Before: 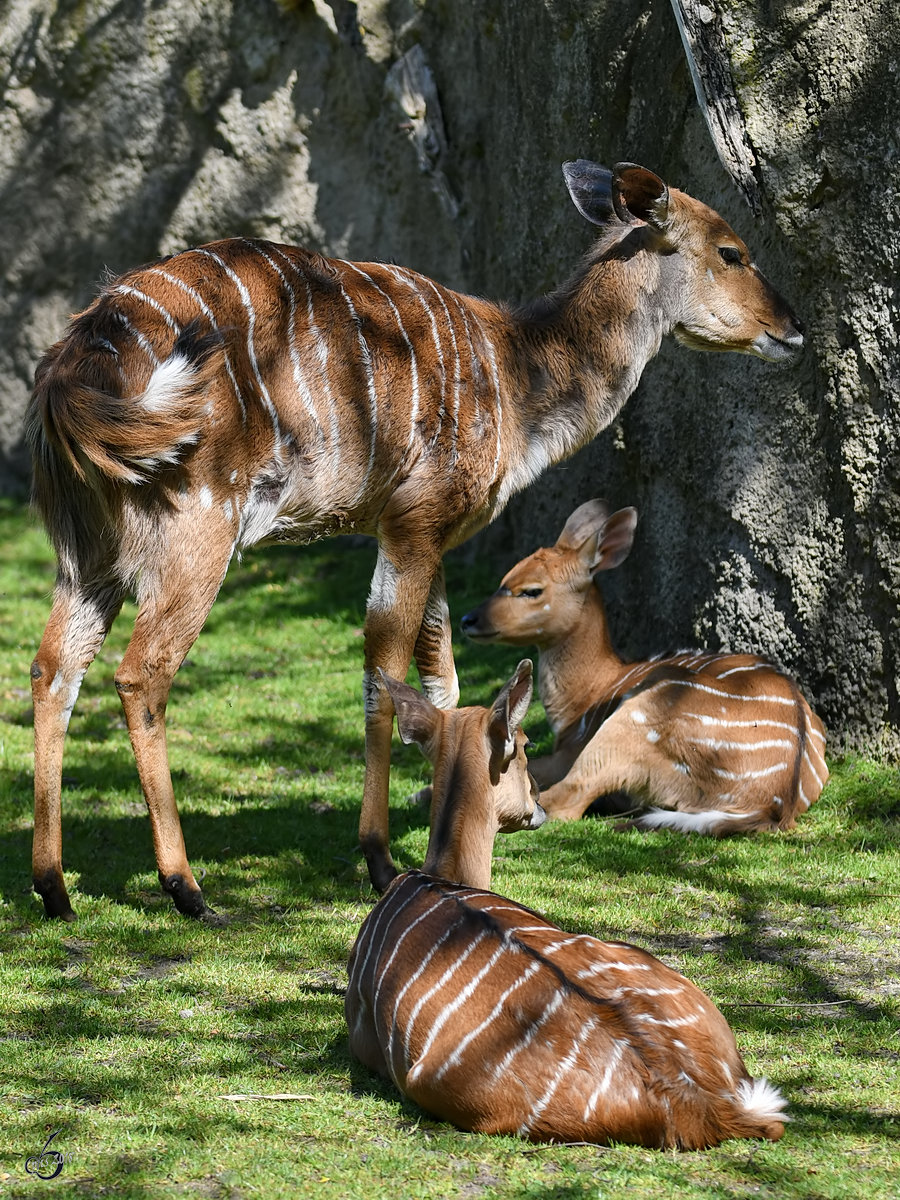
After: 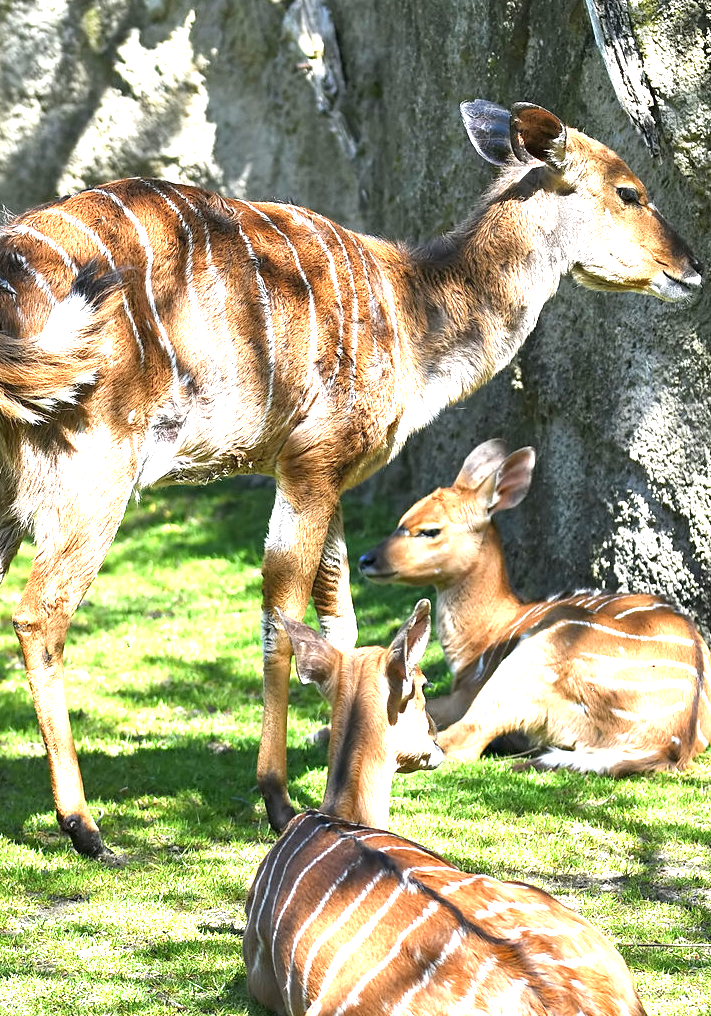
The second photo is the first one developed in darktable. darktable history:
crop: left 11.383%, top 5.051%, right 9.573%, bottom 10.28%
exposure: black level correction 0, exposure 0.599 EV, compensate exposure bias true, compensate highlight preservation false
